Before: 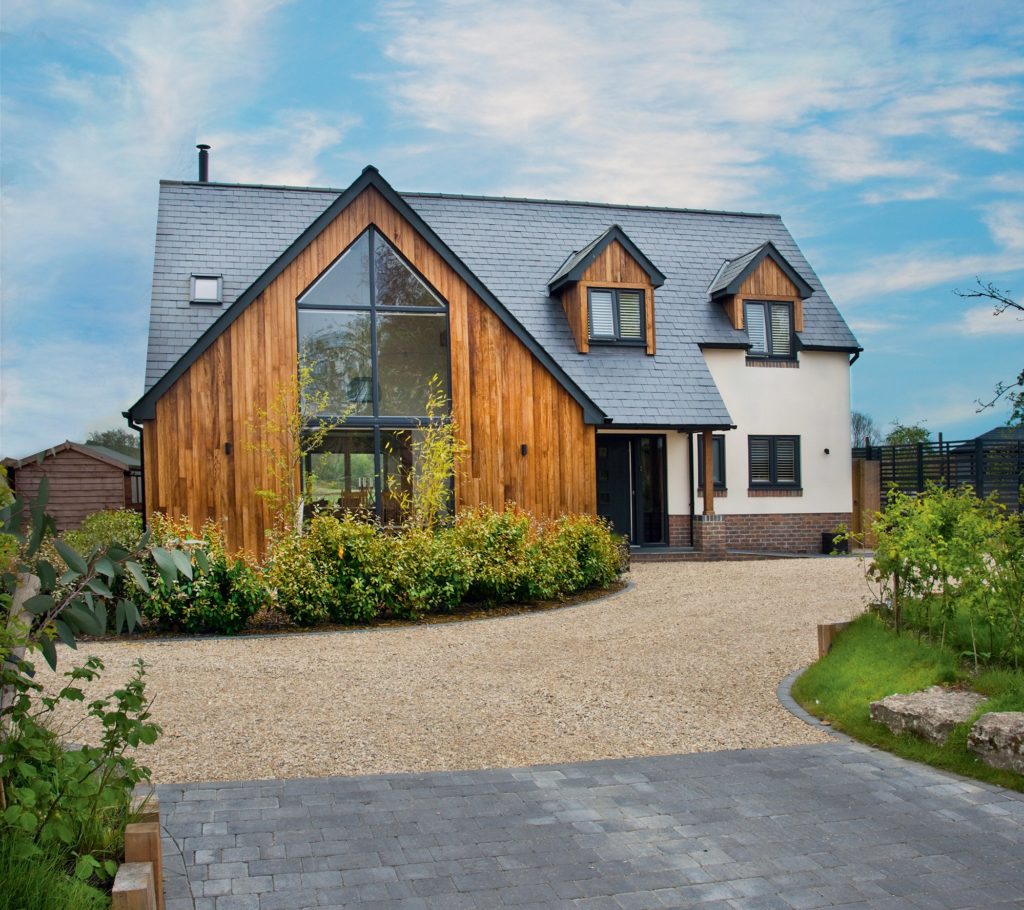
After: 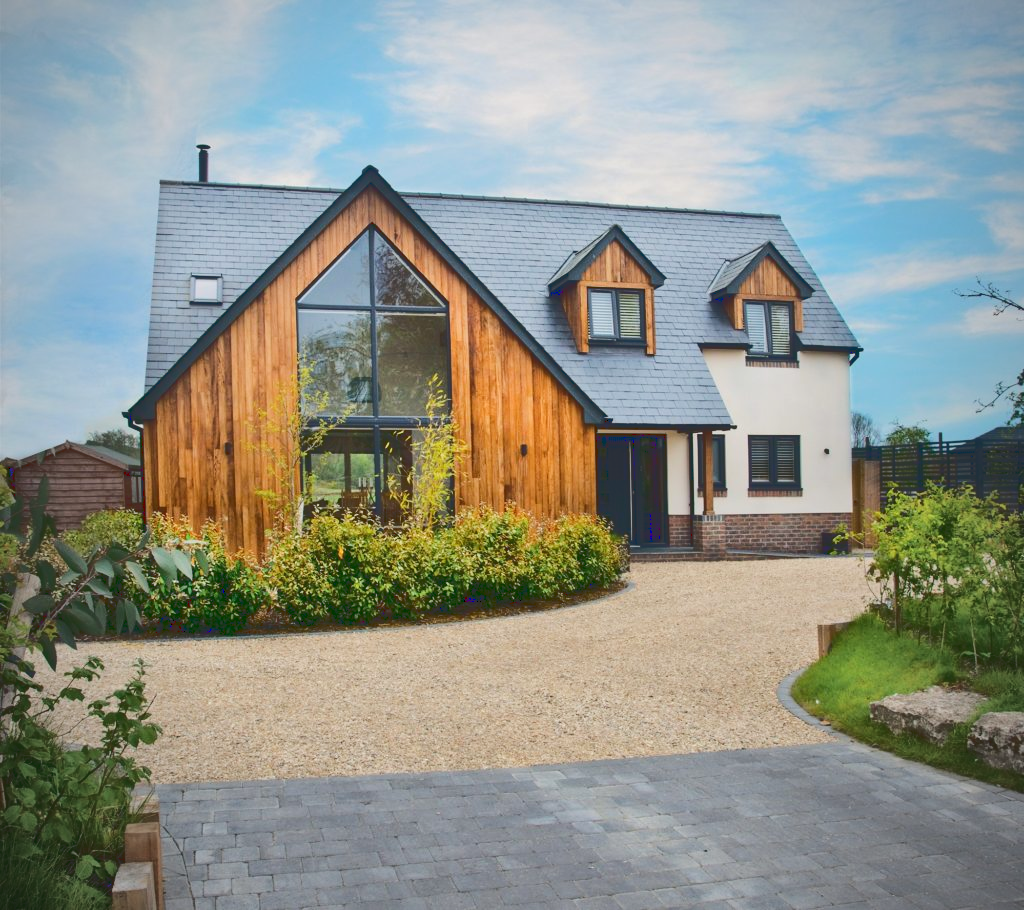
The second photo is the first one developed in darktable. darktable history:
base curve: curves: ch0 [(0, 0.024) (0.055, 0.065) (0.121, 0.166) (0.236, 0.319) (0.693, 0.726) (1, 1)]
vignetting: fall-off start 74.4%, fall-off radius 65.81%
